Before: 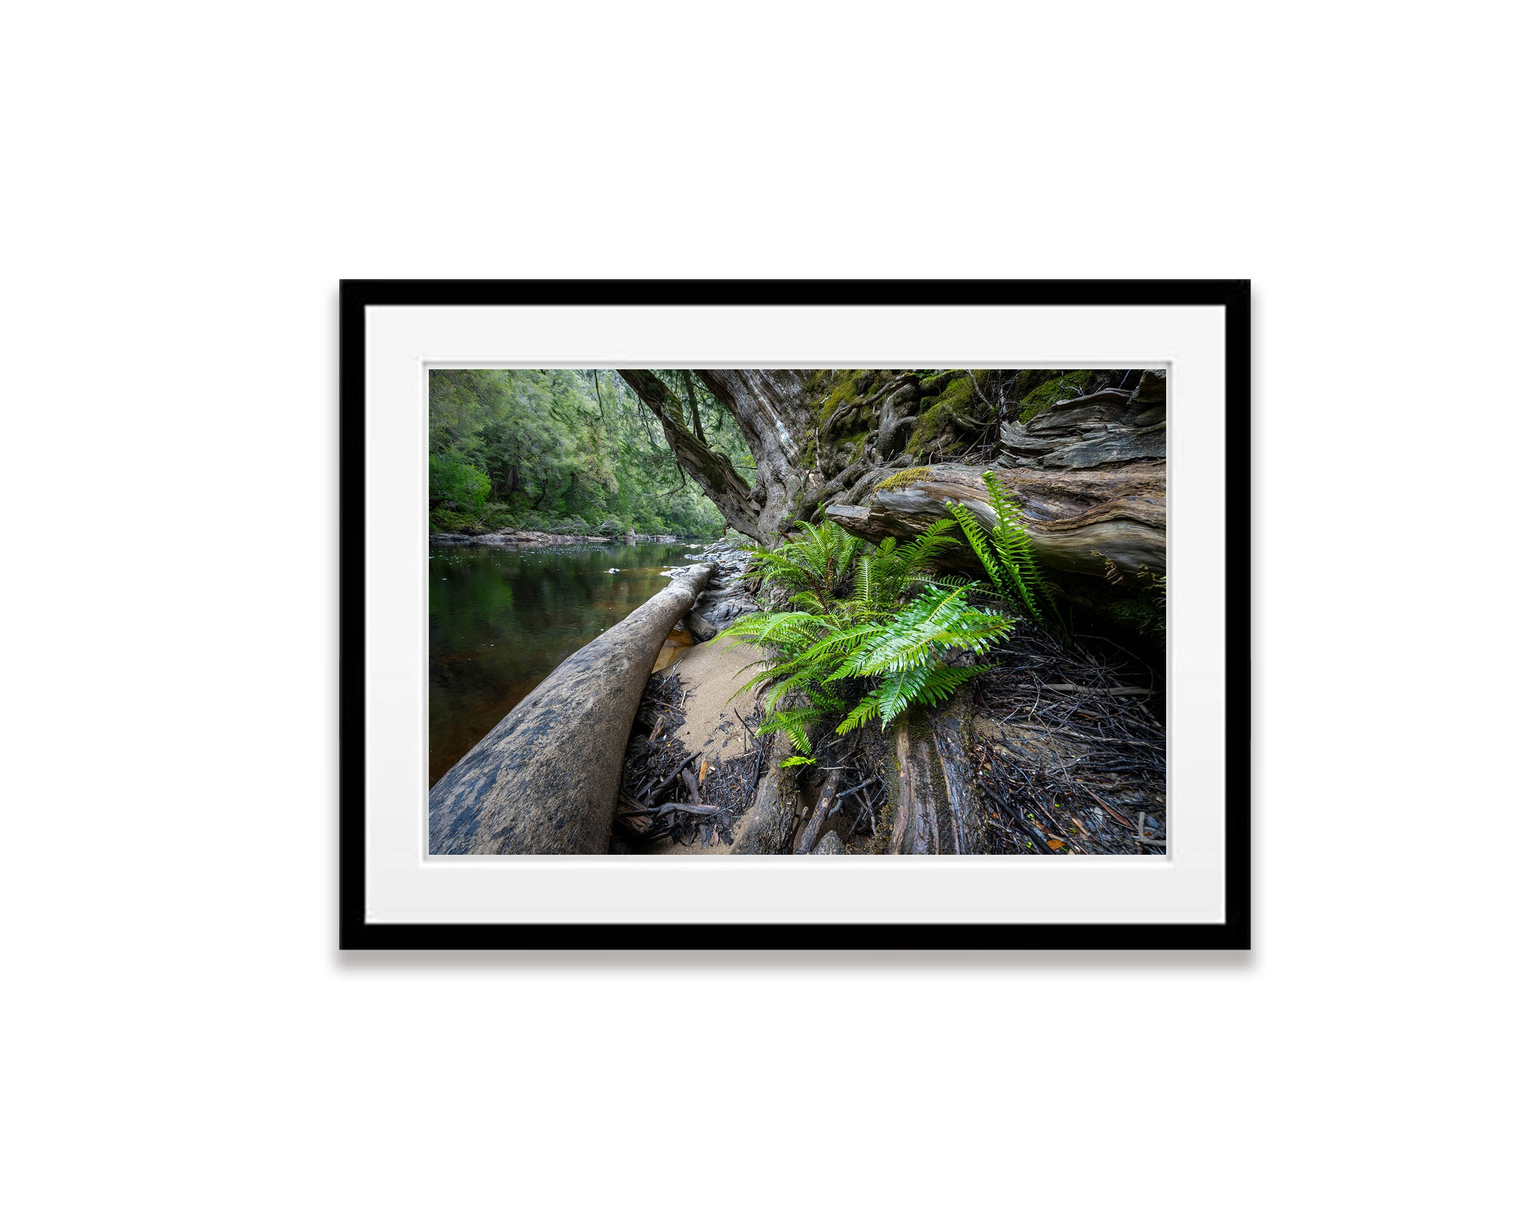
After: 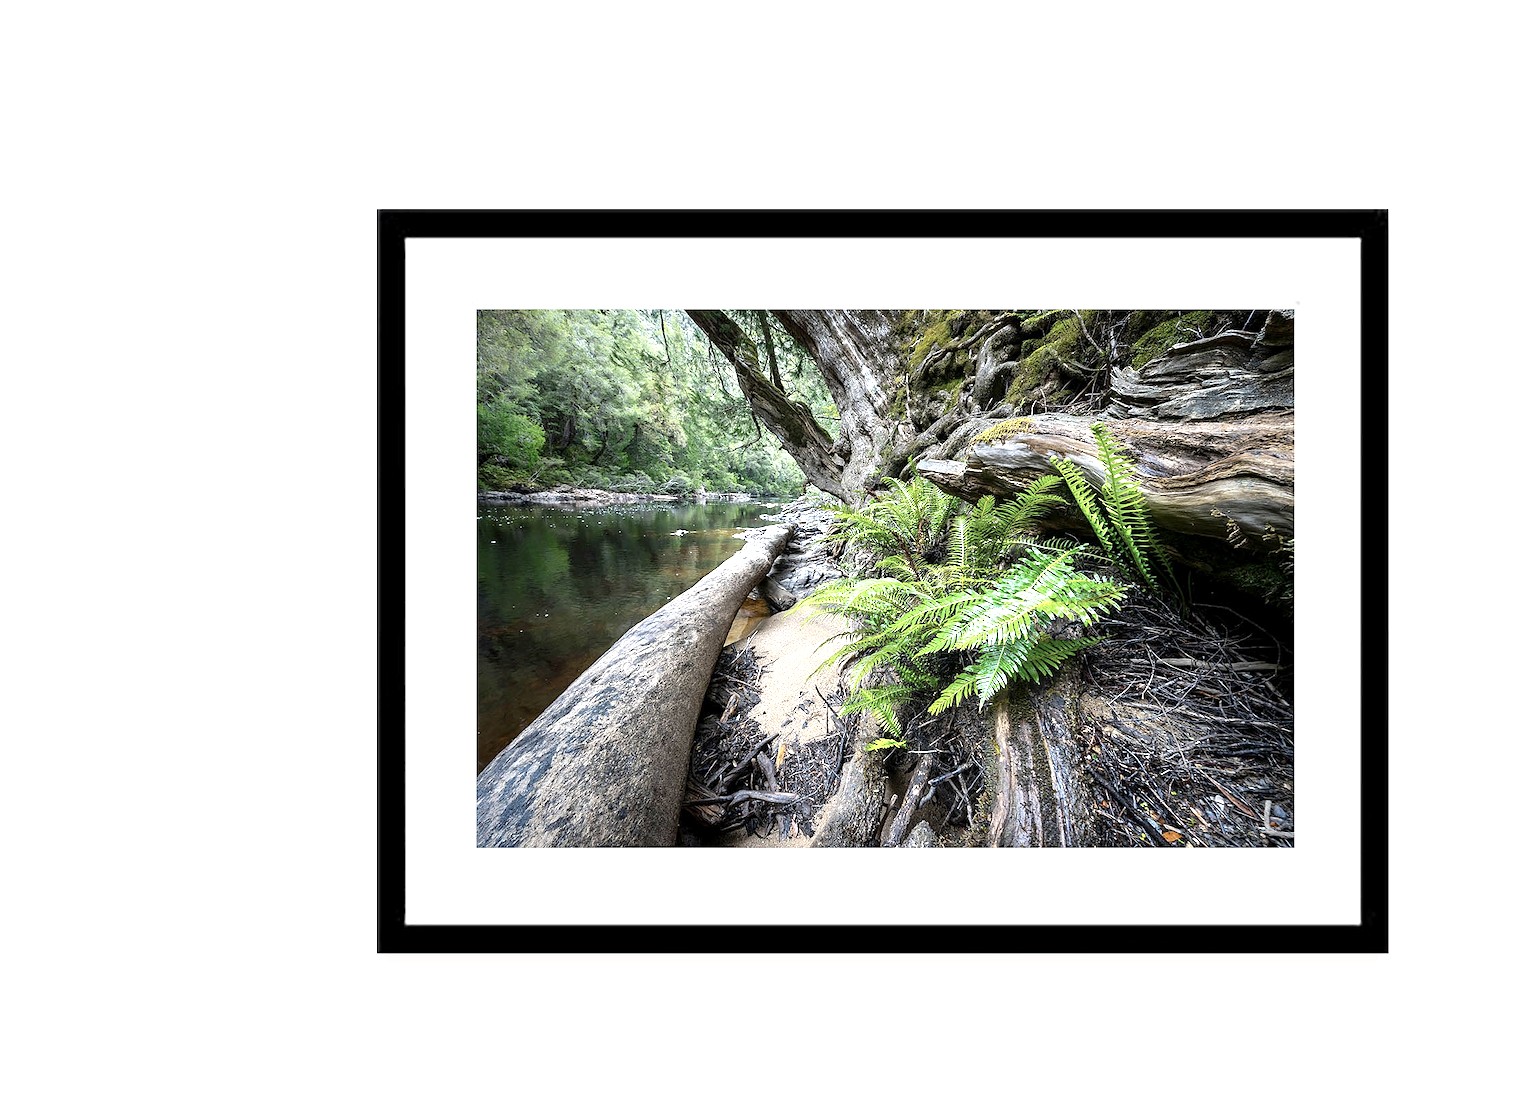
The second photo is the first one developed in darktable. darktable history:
sharpen: radius 0.98, amount 0.61
exposure: black level correction 0.001, exposure 1.131 EV, compensate exposure bias true, compensate highlight preservation false
crop: top 7.41%, right 9.897%, bottom 11.903%
contrast brightness saturation: contrast 0.102, saturation -0.292
